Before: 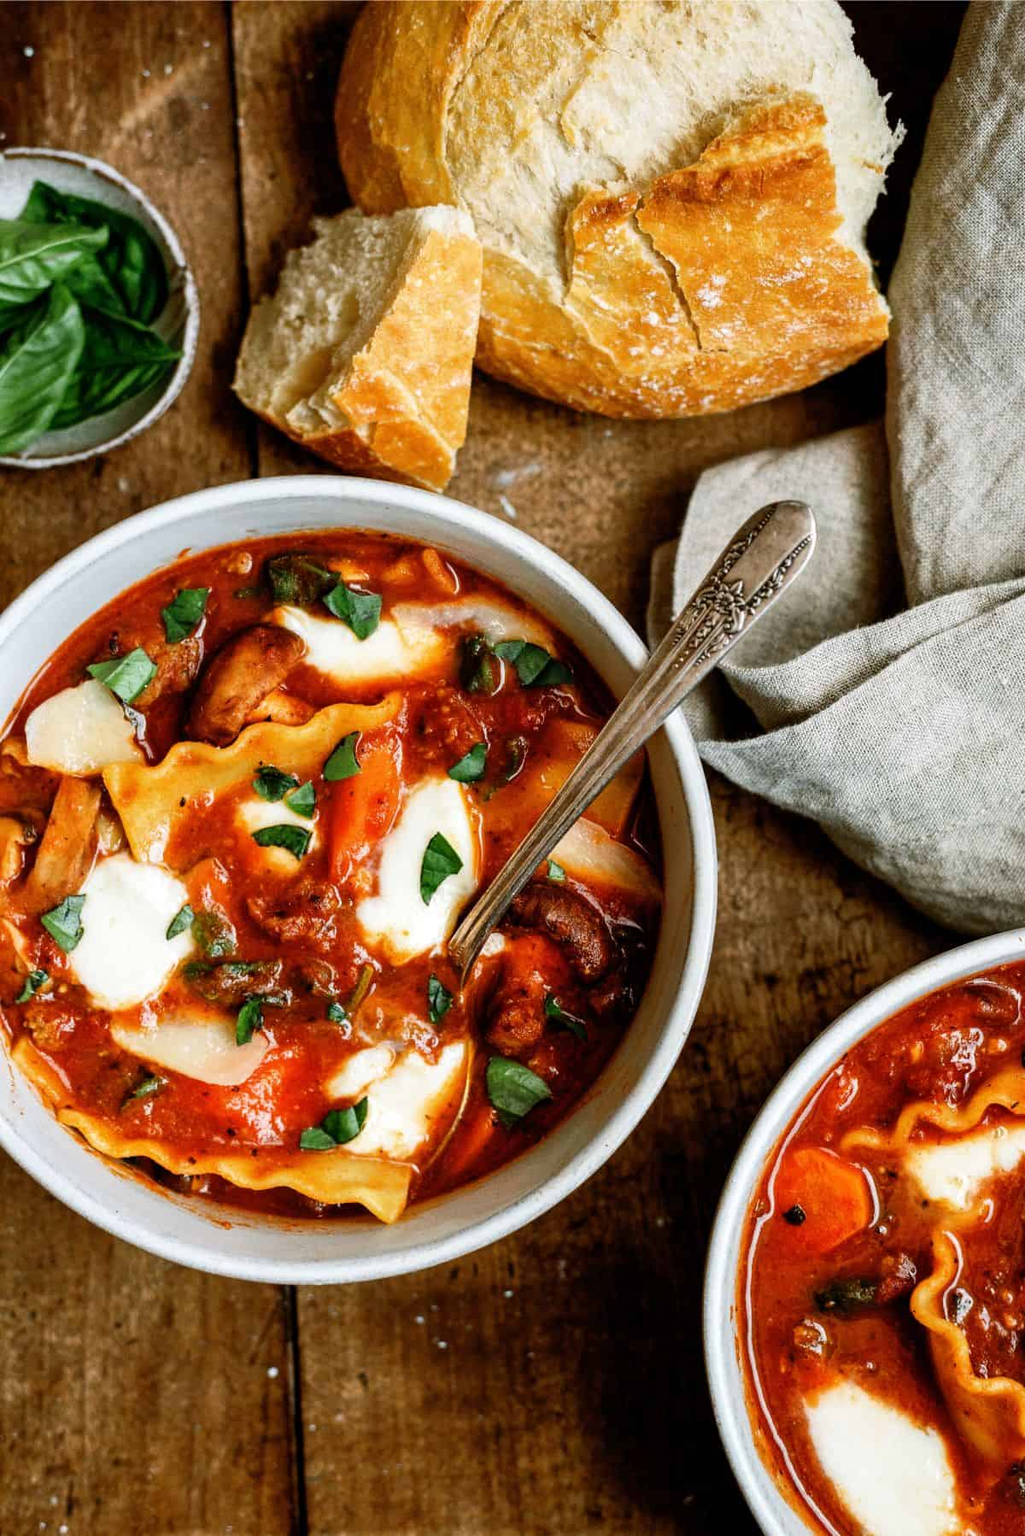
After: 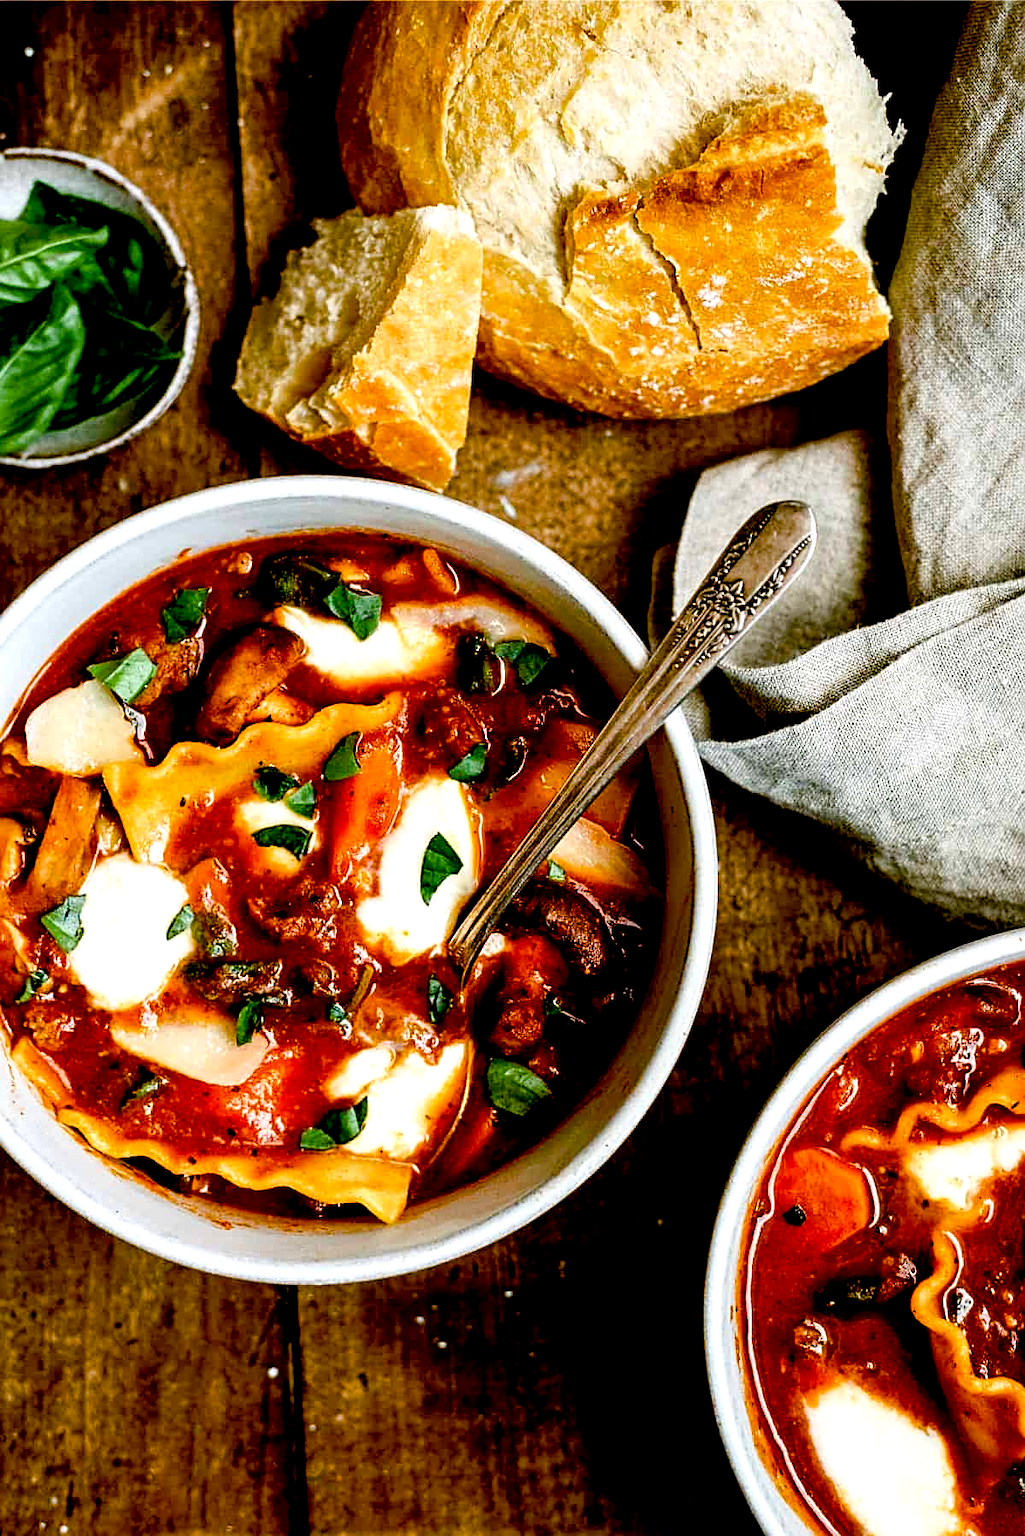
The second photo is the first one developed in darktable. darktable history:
sharpen: on, module defaults
color balance rgb: shadows lift › luminance -19.818%, perceptual saturation grading › global saturation 24.043%, perceptual saturation grading › highlights -23.444%, perceptual saturation grading › mid-tones 24.446%, perceptual saturation grading › shadows 40.598%
exposure: black level correction 0.03, exposure 0.313 EV, compensate exposure bias true, compensate highlight preservation false
